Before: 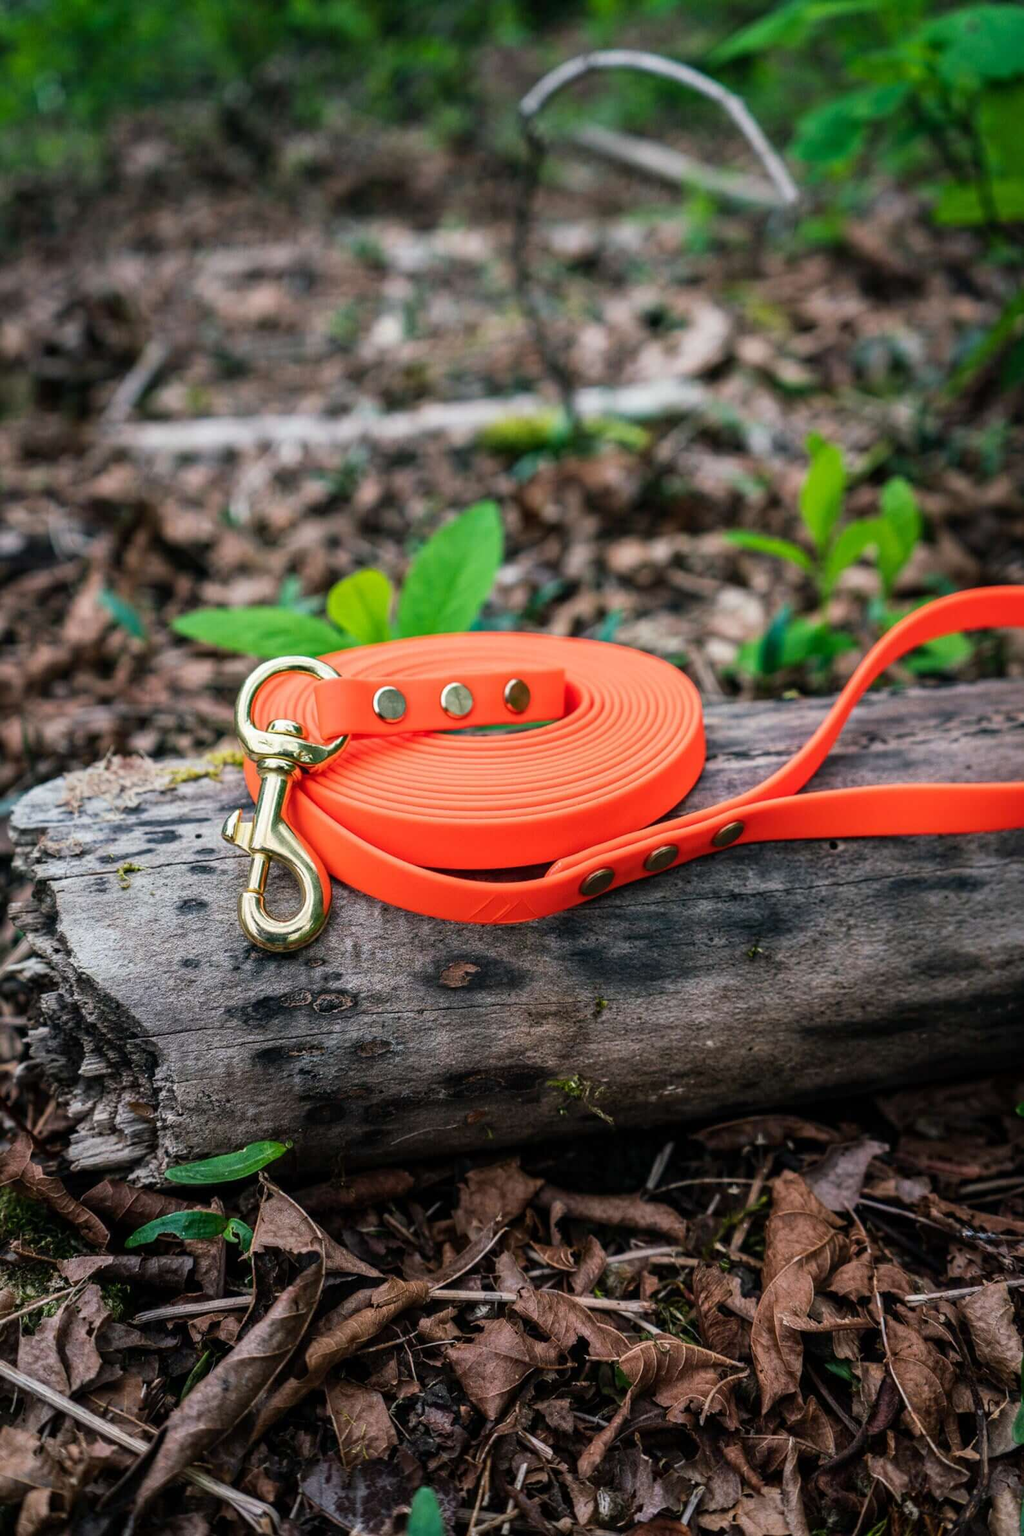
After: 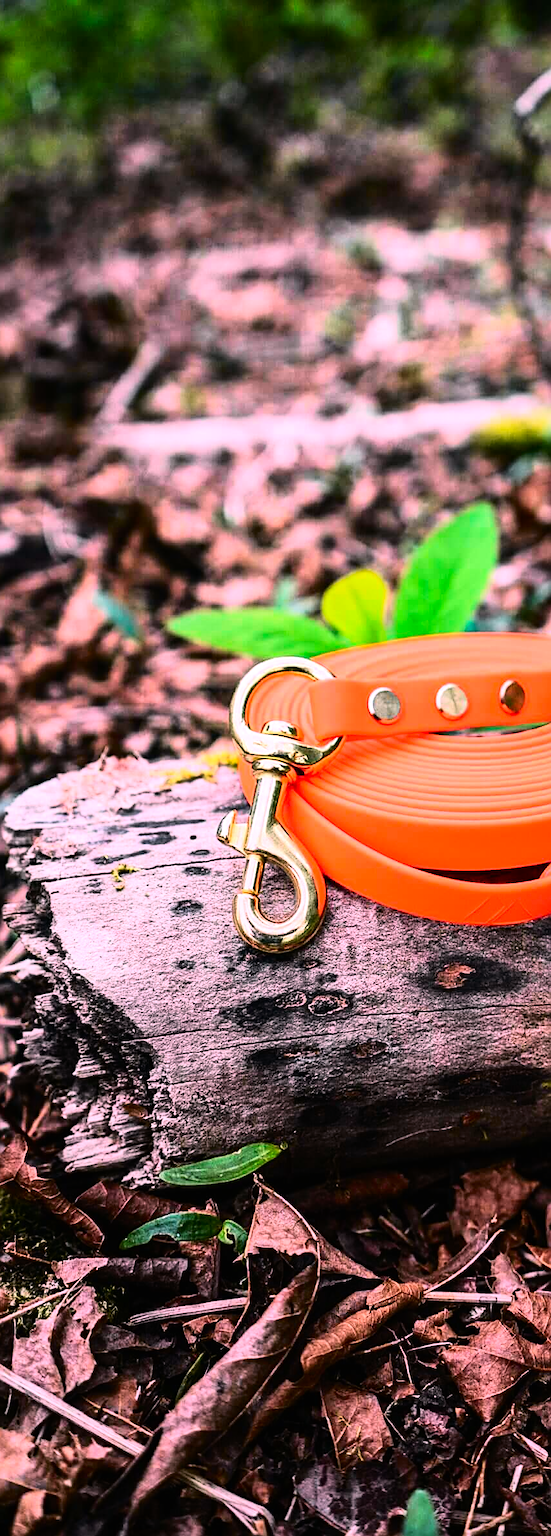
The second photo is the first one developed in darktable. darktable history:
sharpen: on, module defaults
tone curve: curves: ch0 [(0, 0.005) (0.103, 0.081) (0.196, 0.197) (0.391, 0.469) (0.491, 0.585) (0.638, 0.751) (0.822, 0.886) (0.997, 0.959)]; ch1 [(0, 0) (0.172, 0.123) (0.324, 0.253) (0.396, 0.388) (0.474, 0.479) (0.499, 0.498) (0.529, 0.528) (0.579, 0.614) (0.633, 0.677) (0.812, 0.856) (1, 1)]; ch2 [(0, 0) (0.411, 0.424) (0.459, 0.478) (0.5, 0.501) (0.517, 0.526) (0.553, 0.583) (0.609, 0.646) (0.708, 0.768) (0.839, 0.916) (1, 1)], color space Lab, independent channels, preserve colors none
white balance: red 1.188, blue 1.11
crop: left 0.587%, right 45.588%, bottom 0.086%
tone equalizer: -8 EV -0.75 EV, -7 EV -0.7 EV, -6 EV -0.6 EV, -5 EV -0.4 EV, -3 EV 0.4 EV, -2 EV 0.6 EV, -1 EV 0.7 EV, +0 EV 0.75 EV, edges refinement/feathering 500, mask exposure compensation -1.57 EV, preserve details no
